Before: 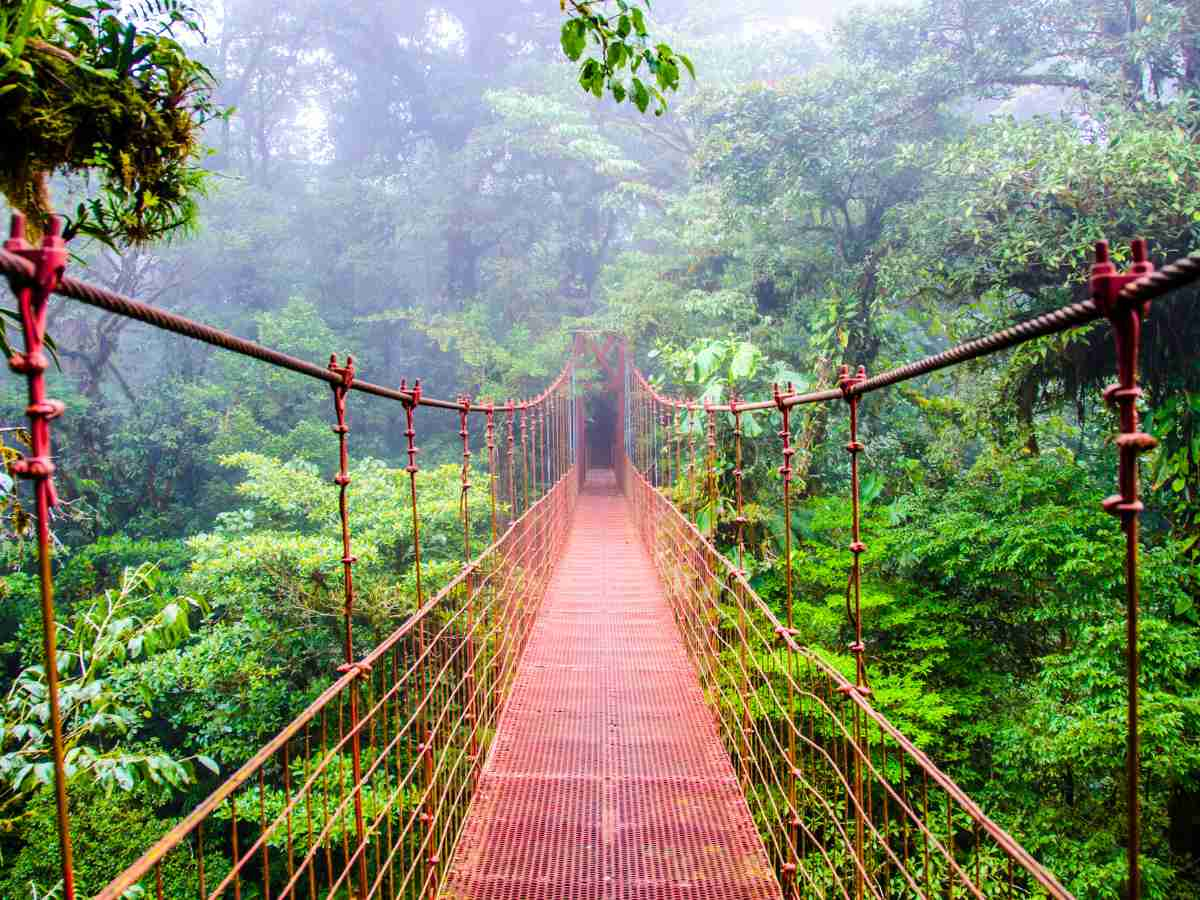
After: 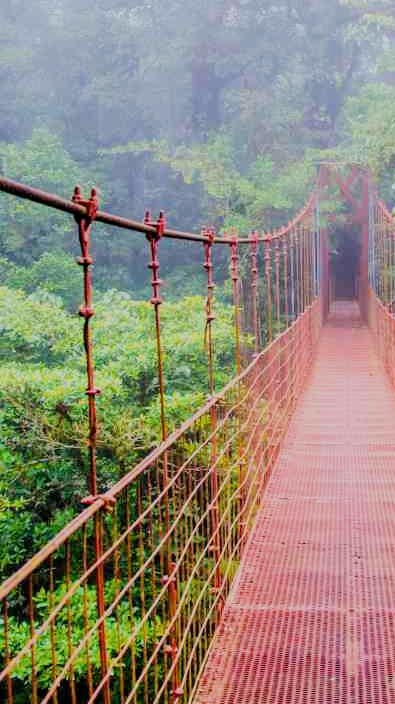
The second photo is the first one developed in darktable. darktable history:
crop and rotate: left 21.409%, top 18.696%, right 45.641%, bottom 2.994%
filmic rgb: black relative exposure -7.65 EV, white relative exposure 4.56 EV, hardness 3.61
